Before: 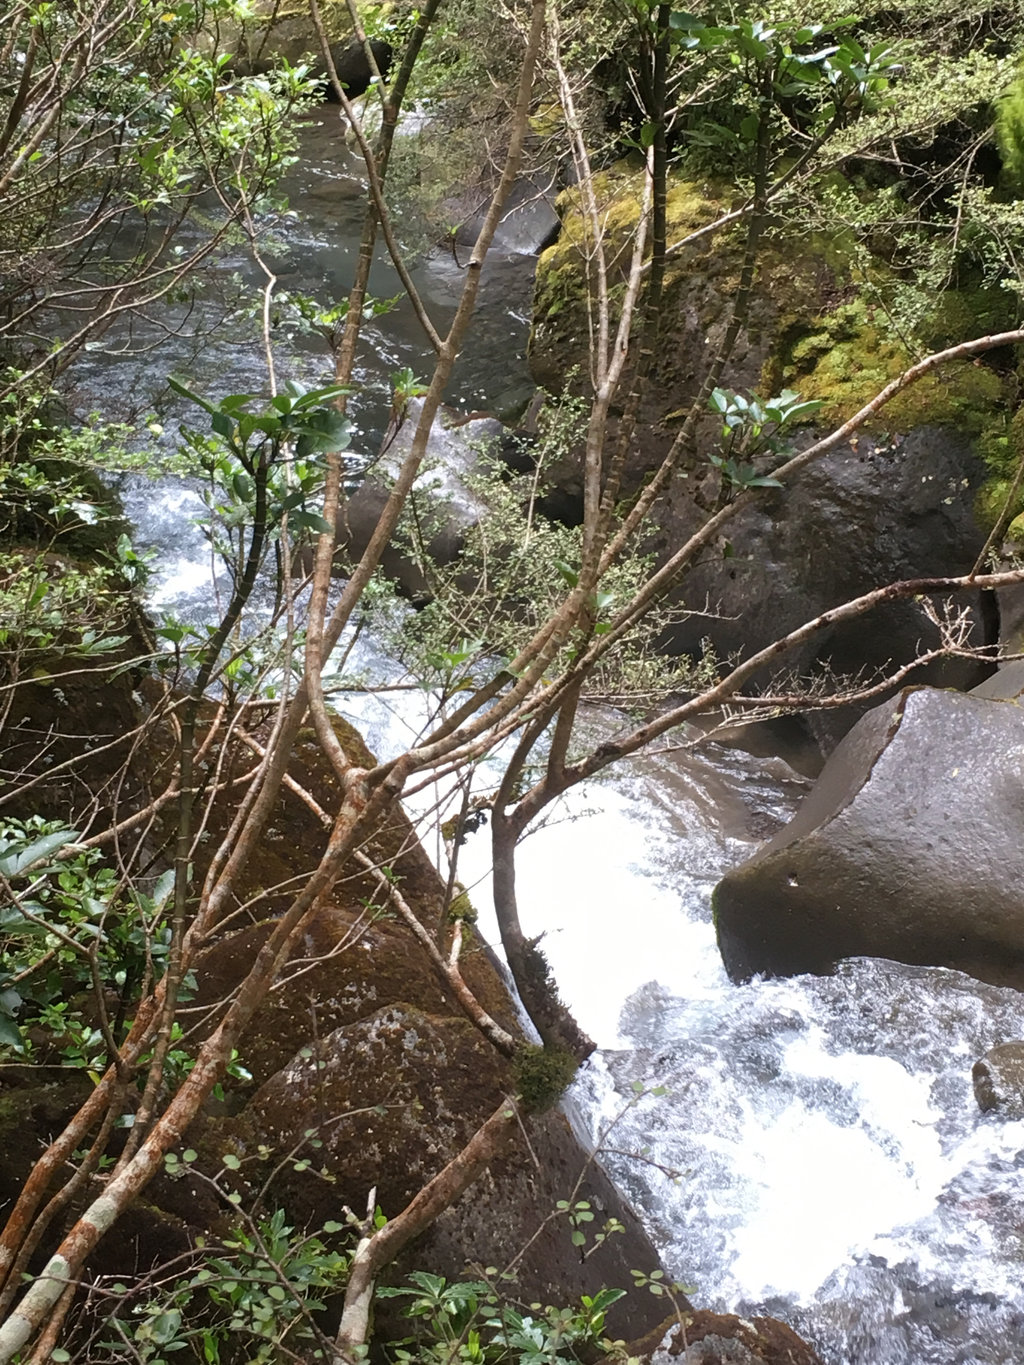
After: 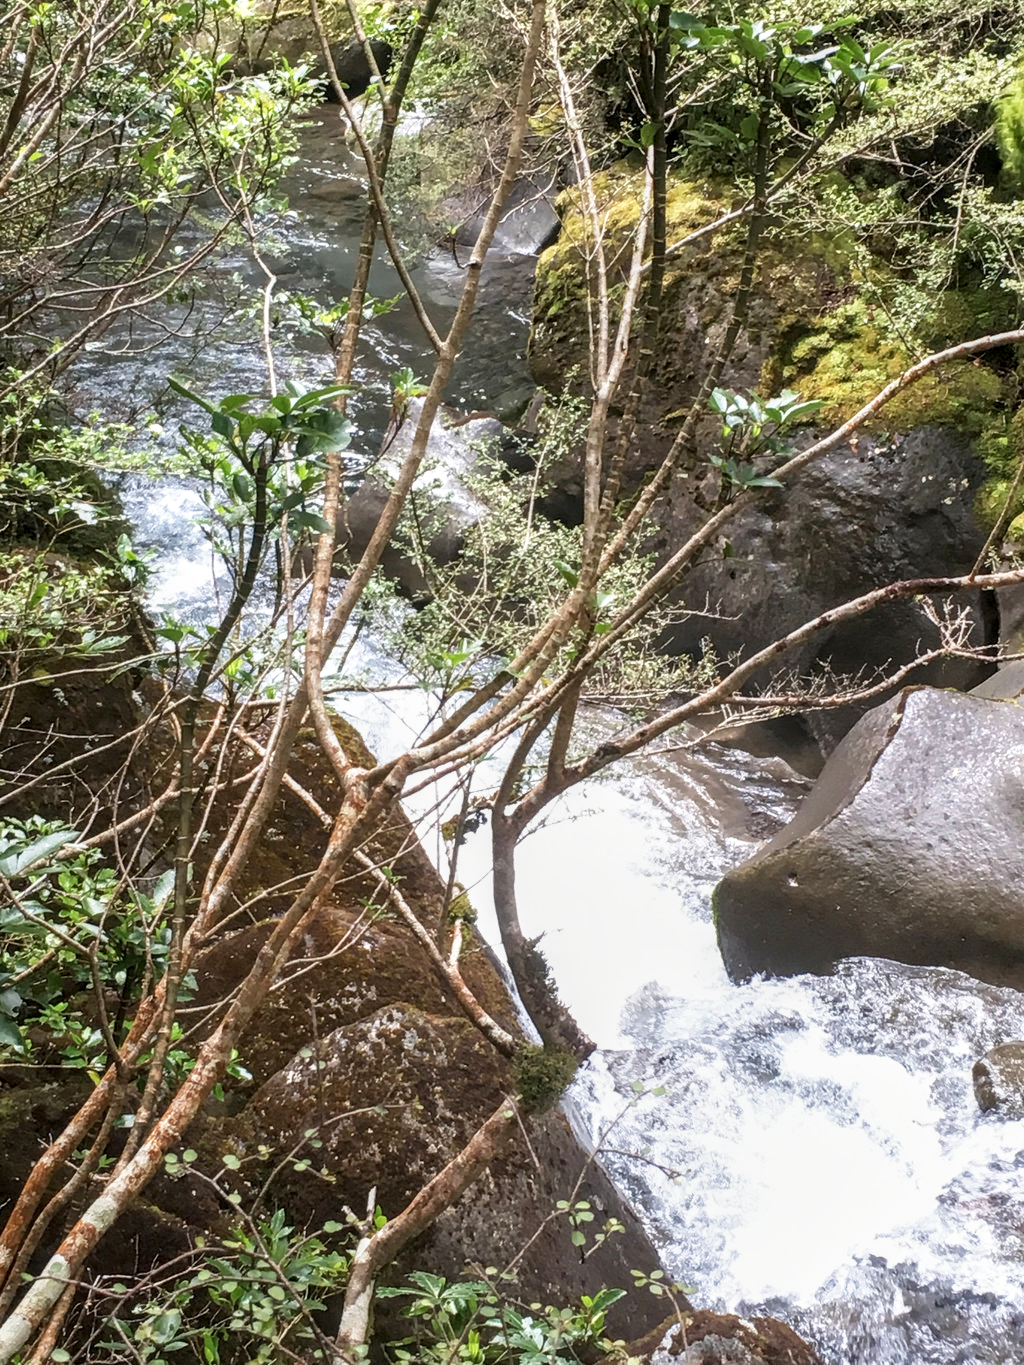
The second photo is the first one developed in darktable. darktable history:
base curve: curves: ch0 [(0, 0) (0.088, 0.125) (0.176, 0.251) (0.354, 0.501) (0.613, 0.749) (1, 0.877)], preserve colors none
local contrast: highlights 61%, detail 143%, midtone range 0.428
